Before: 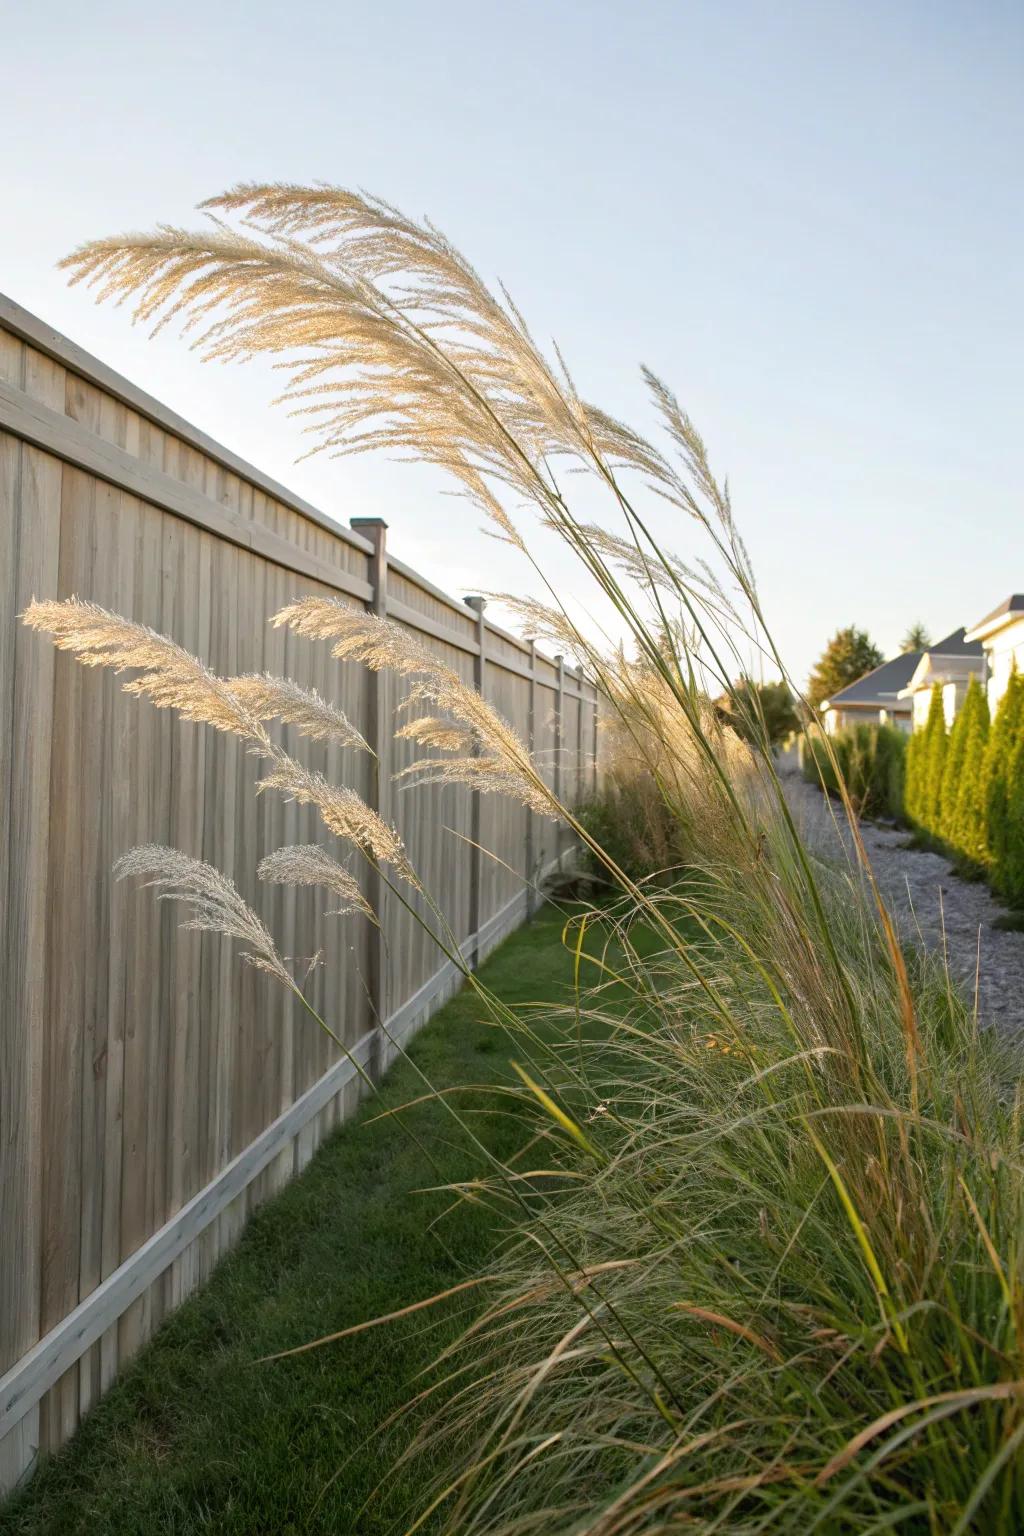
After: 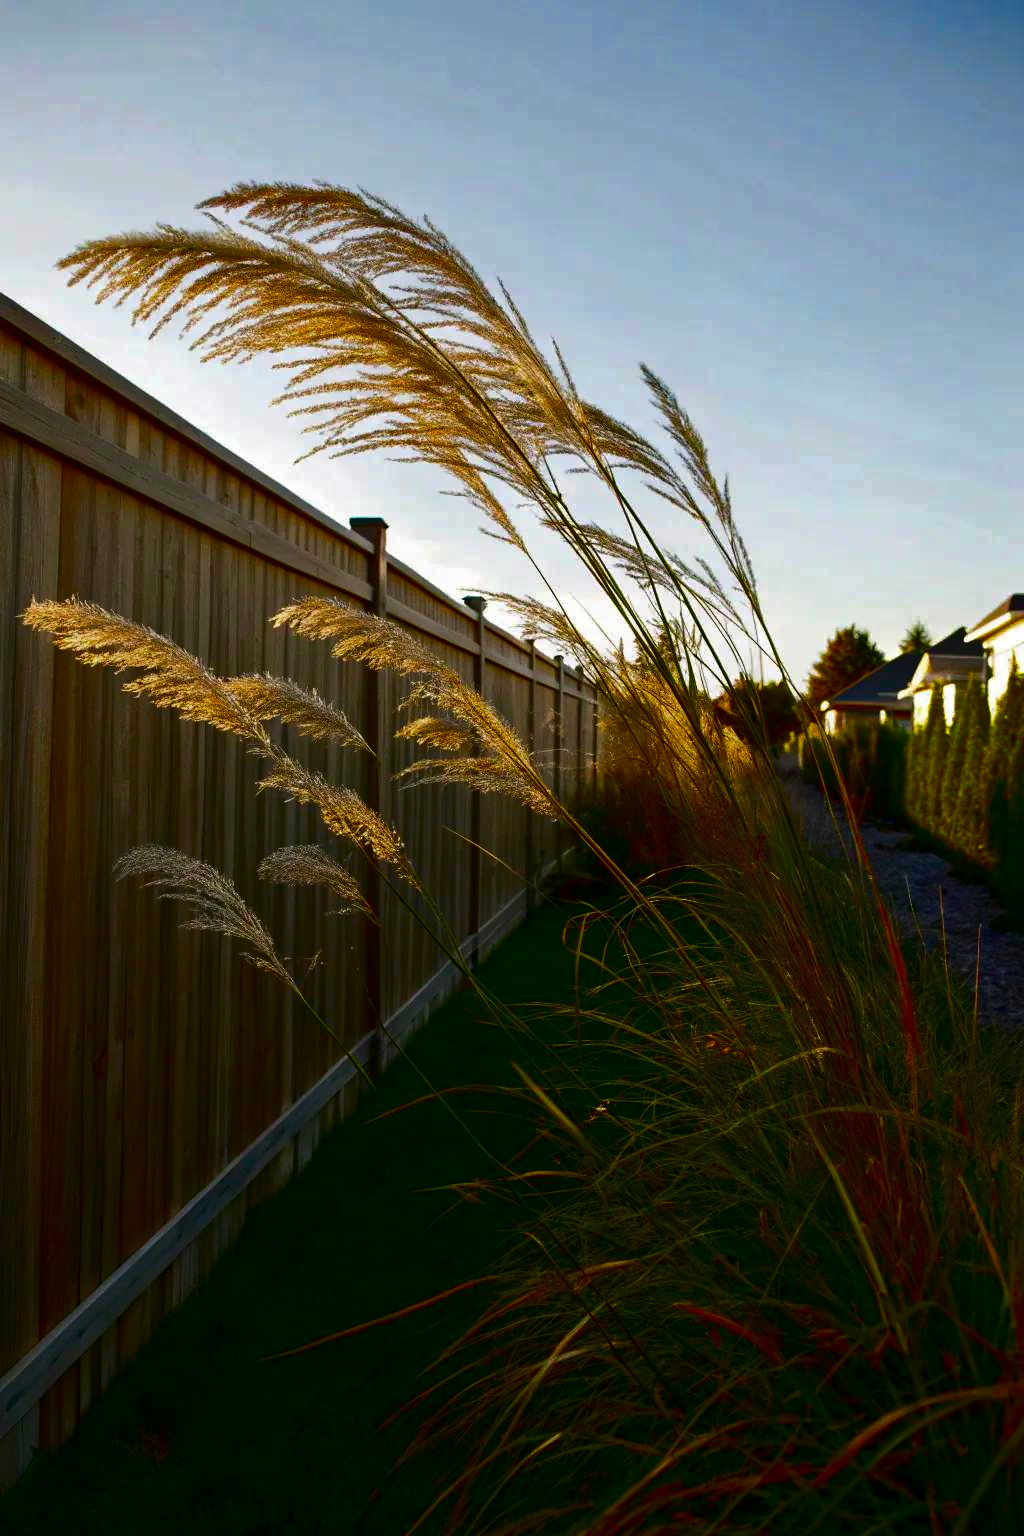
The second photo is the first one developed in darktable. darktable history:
contrast brightness saturation: brightness -0.993, saturation 0.993
